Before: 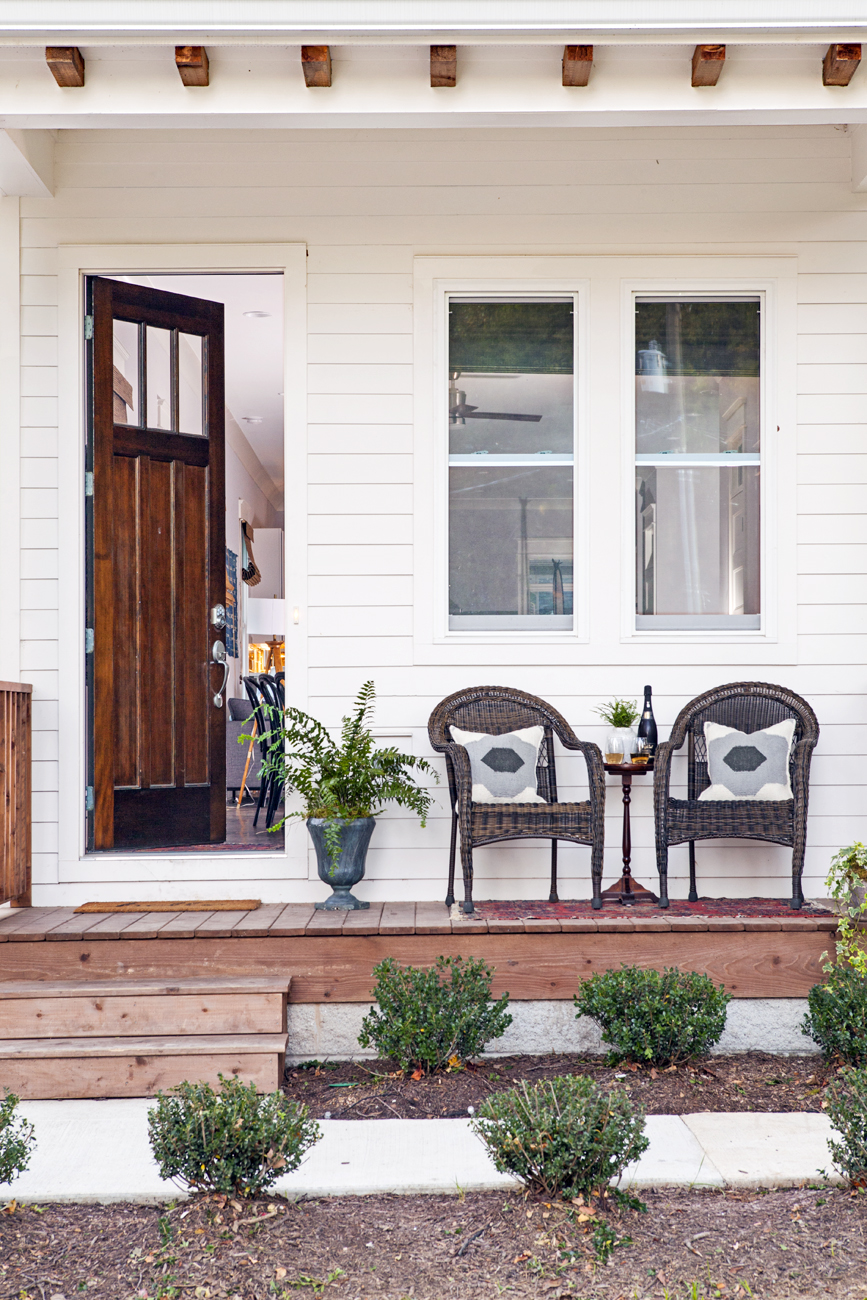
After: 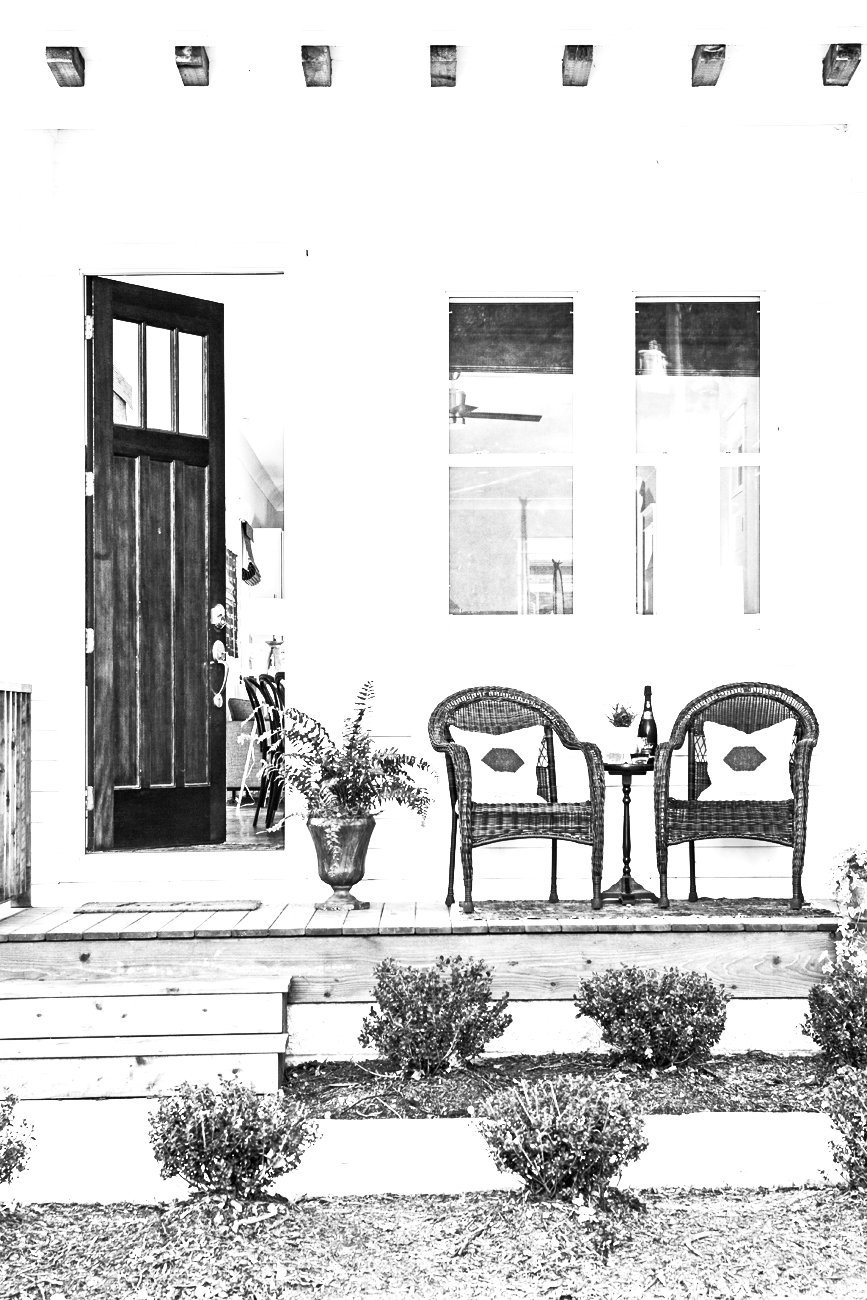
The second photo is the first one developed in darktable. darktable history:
levels: levels [0, 0.476, 0.951]
contrast brightness saturation: contrast 0.53, brightness 0.47, saturation -1
tone equalizer: -8 EV -0.417 EV, -7 EV -0.389 EV, -6 EV -0.333 EV, -5 EV -0.222 EV, -3 EV 0.222 EV, -2 EV 0.333 EV, -1 EV 0.389 EV, +0 EV 0.417 EV, edges refinement/feathering 500, mask exposure compensation -1.57 EV, preserve details no
